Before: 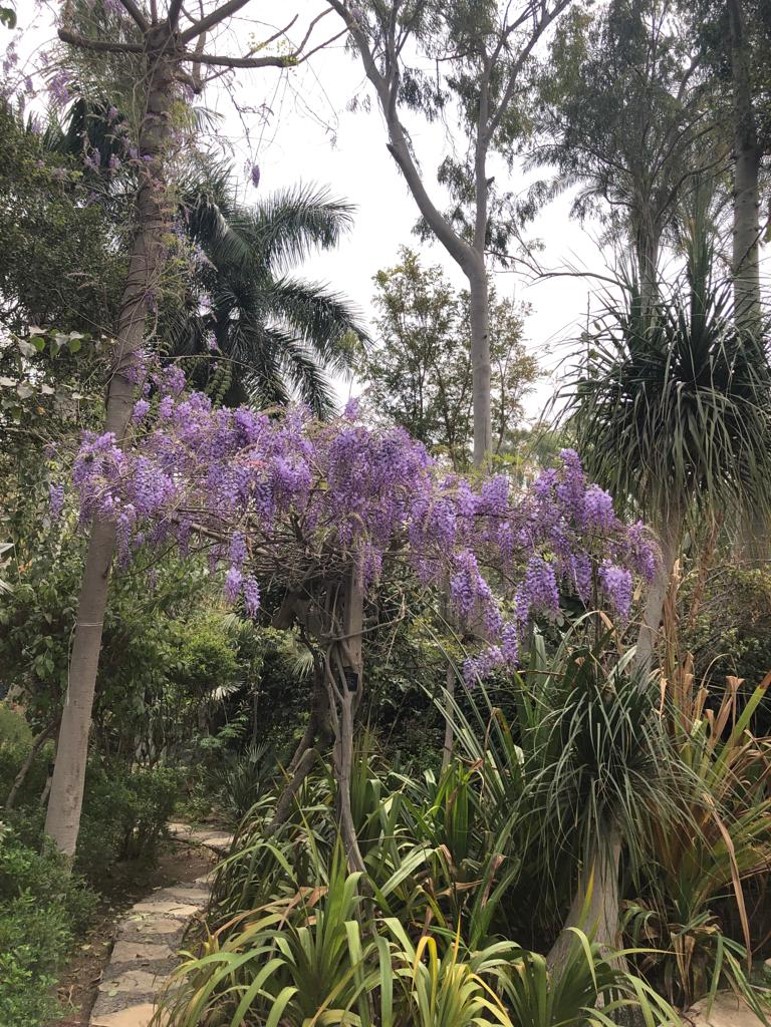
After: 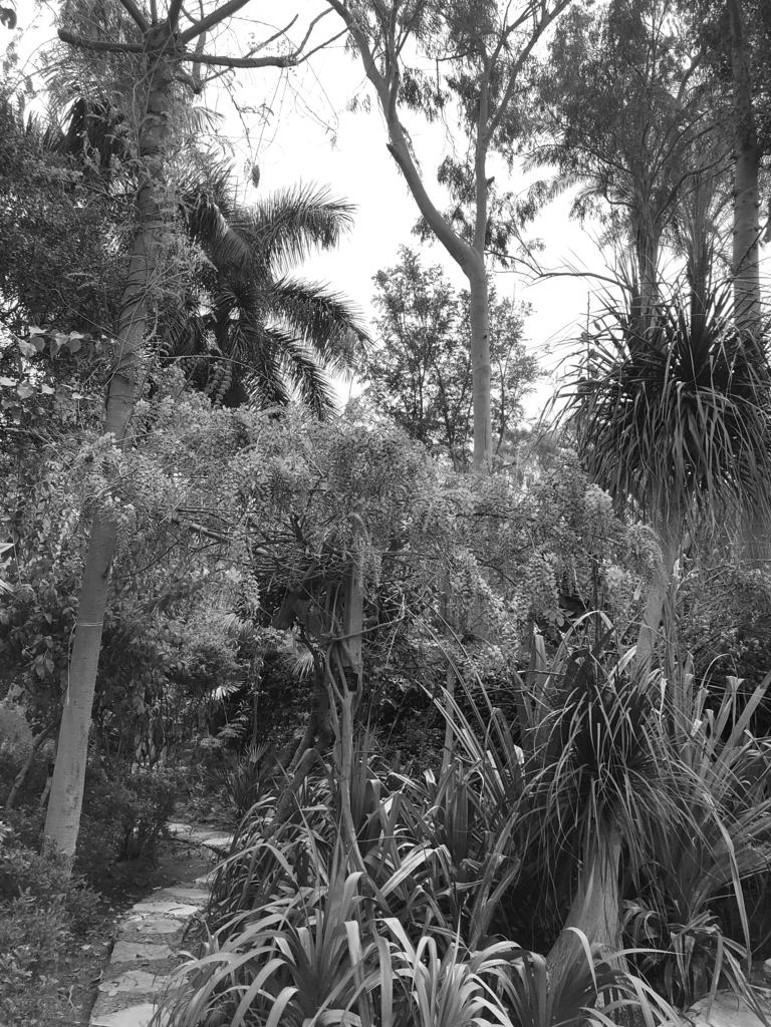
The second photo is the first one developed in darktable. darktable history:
monochrome: size 1
